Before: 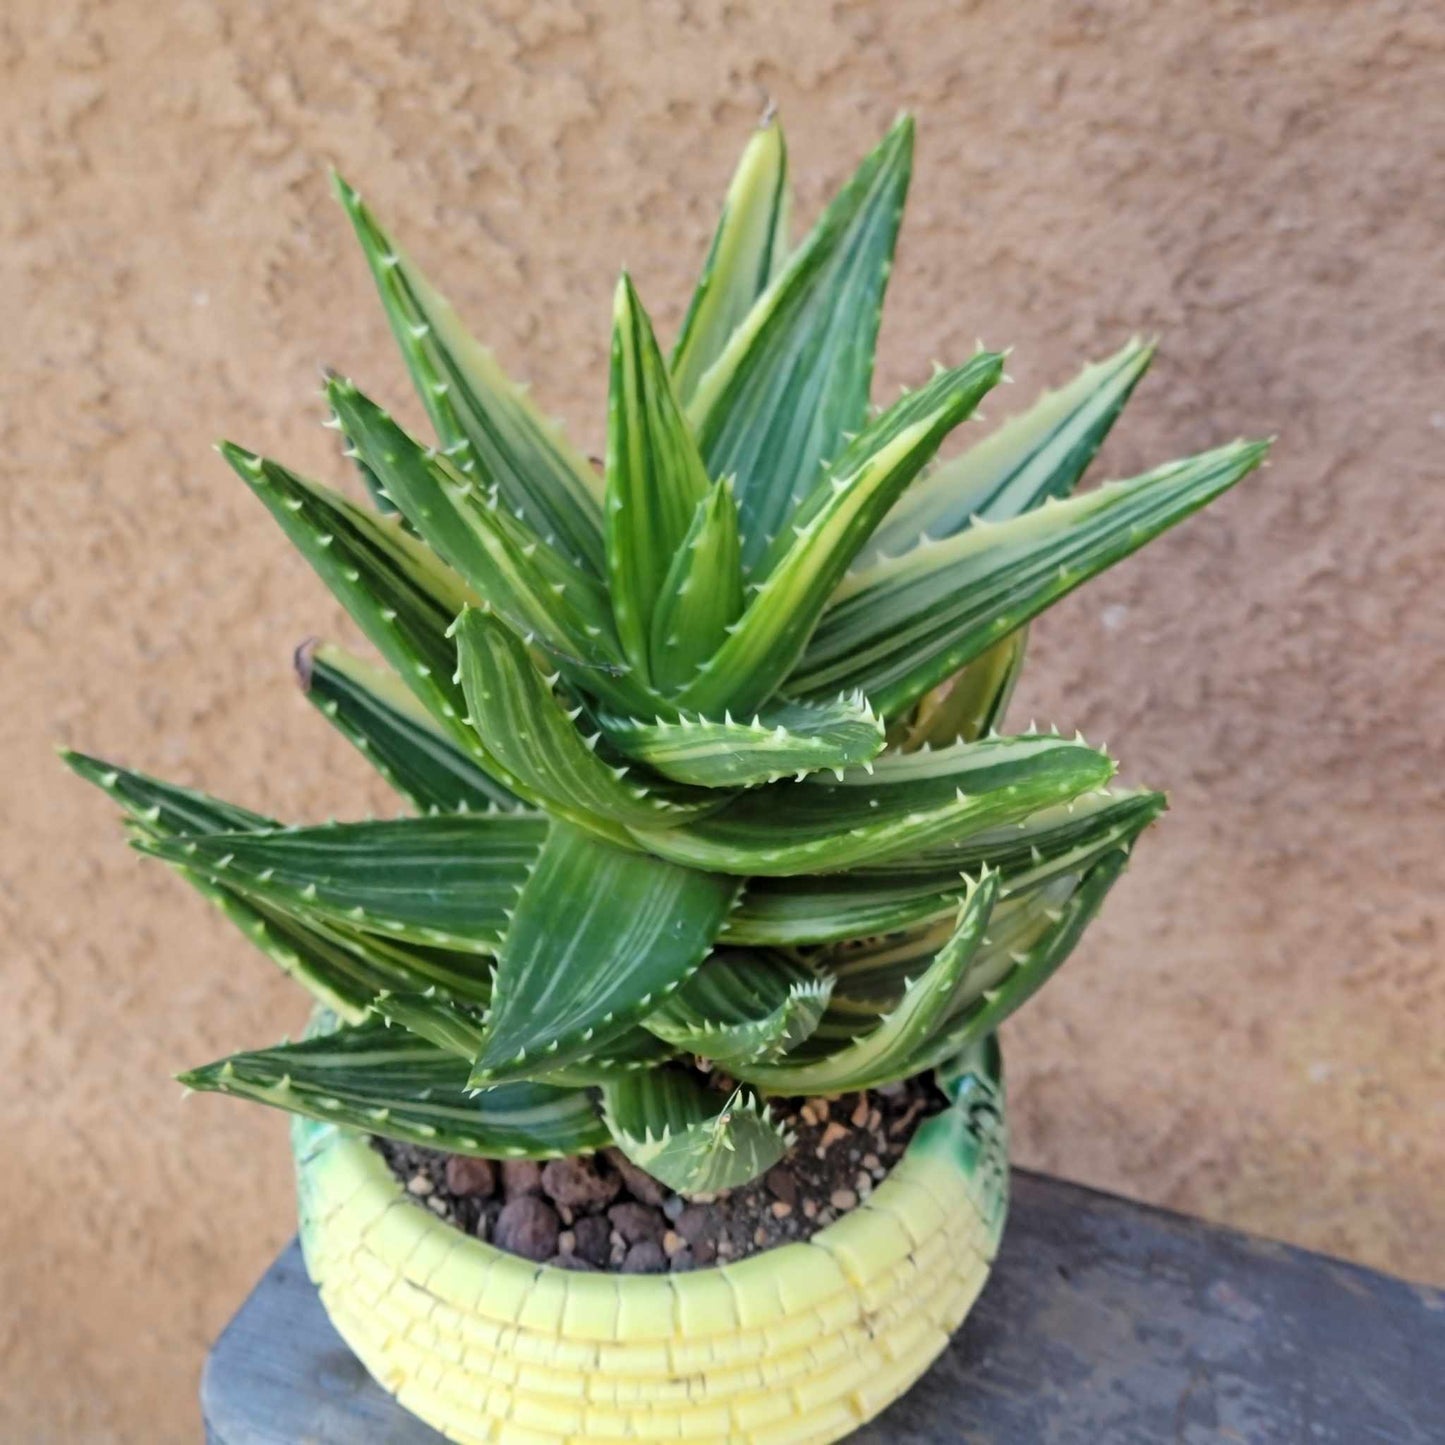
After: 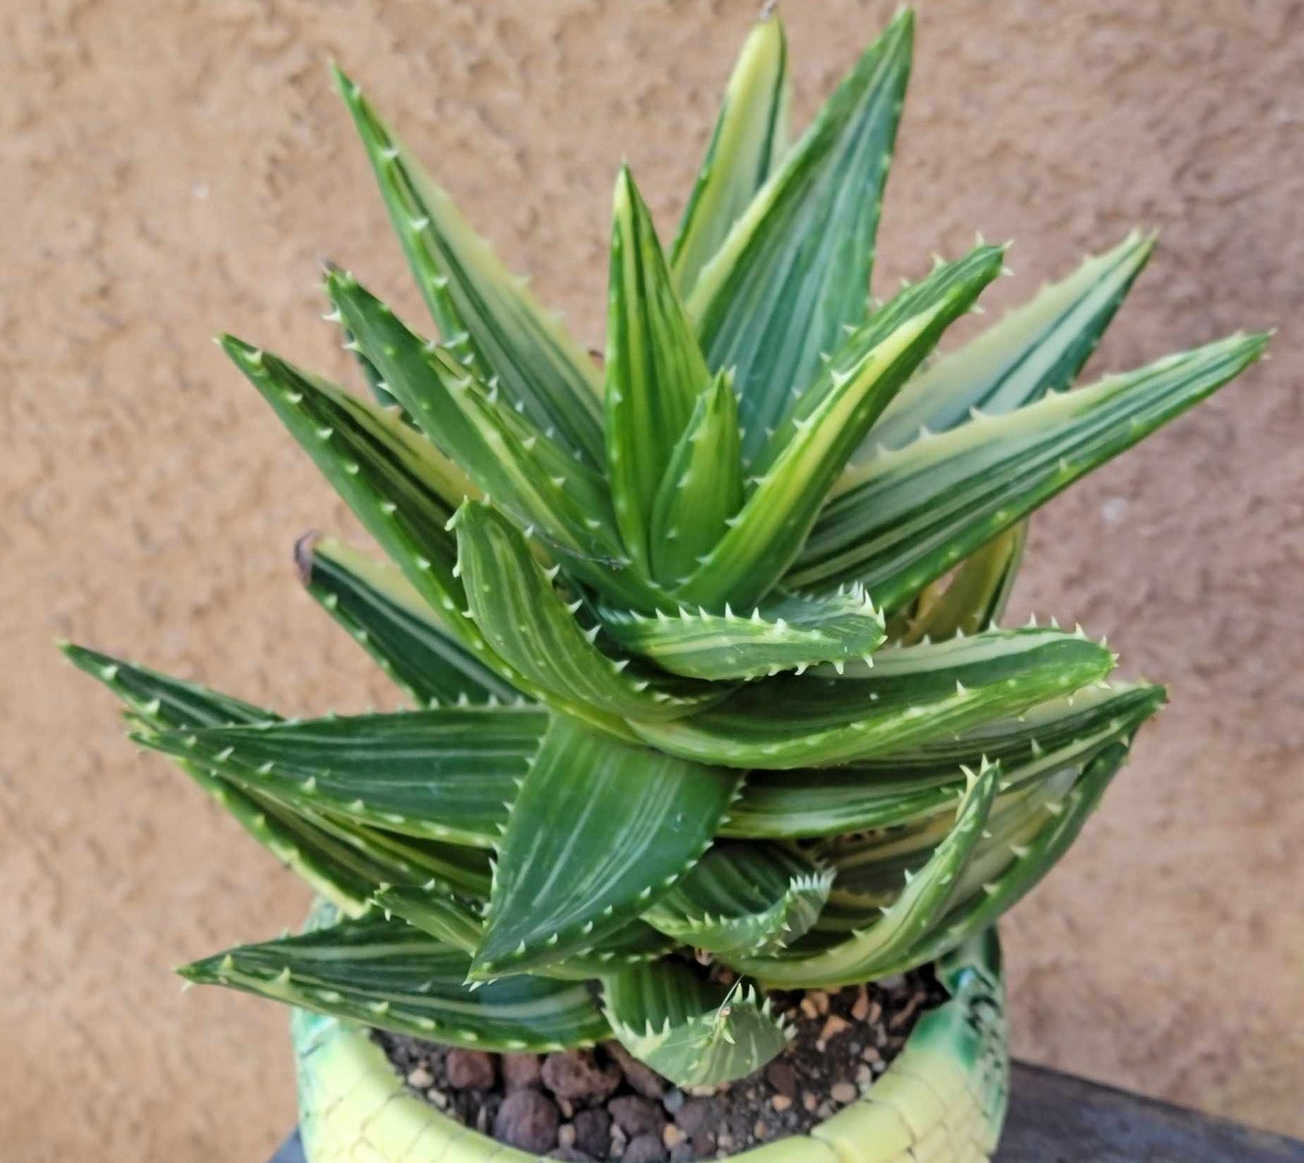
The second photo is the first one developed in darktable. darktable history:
color correction: highlights b* 0.058
crop: top 7.469%, right 9.715%, bottom 12.034%
